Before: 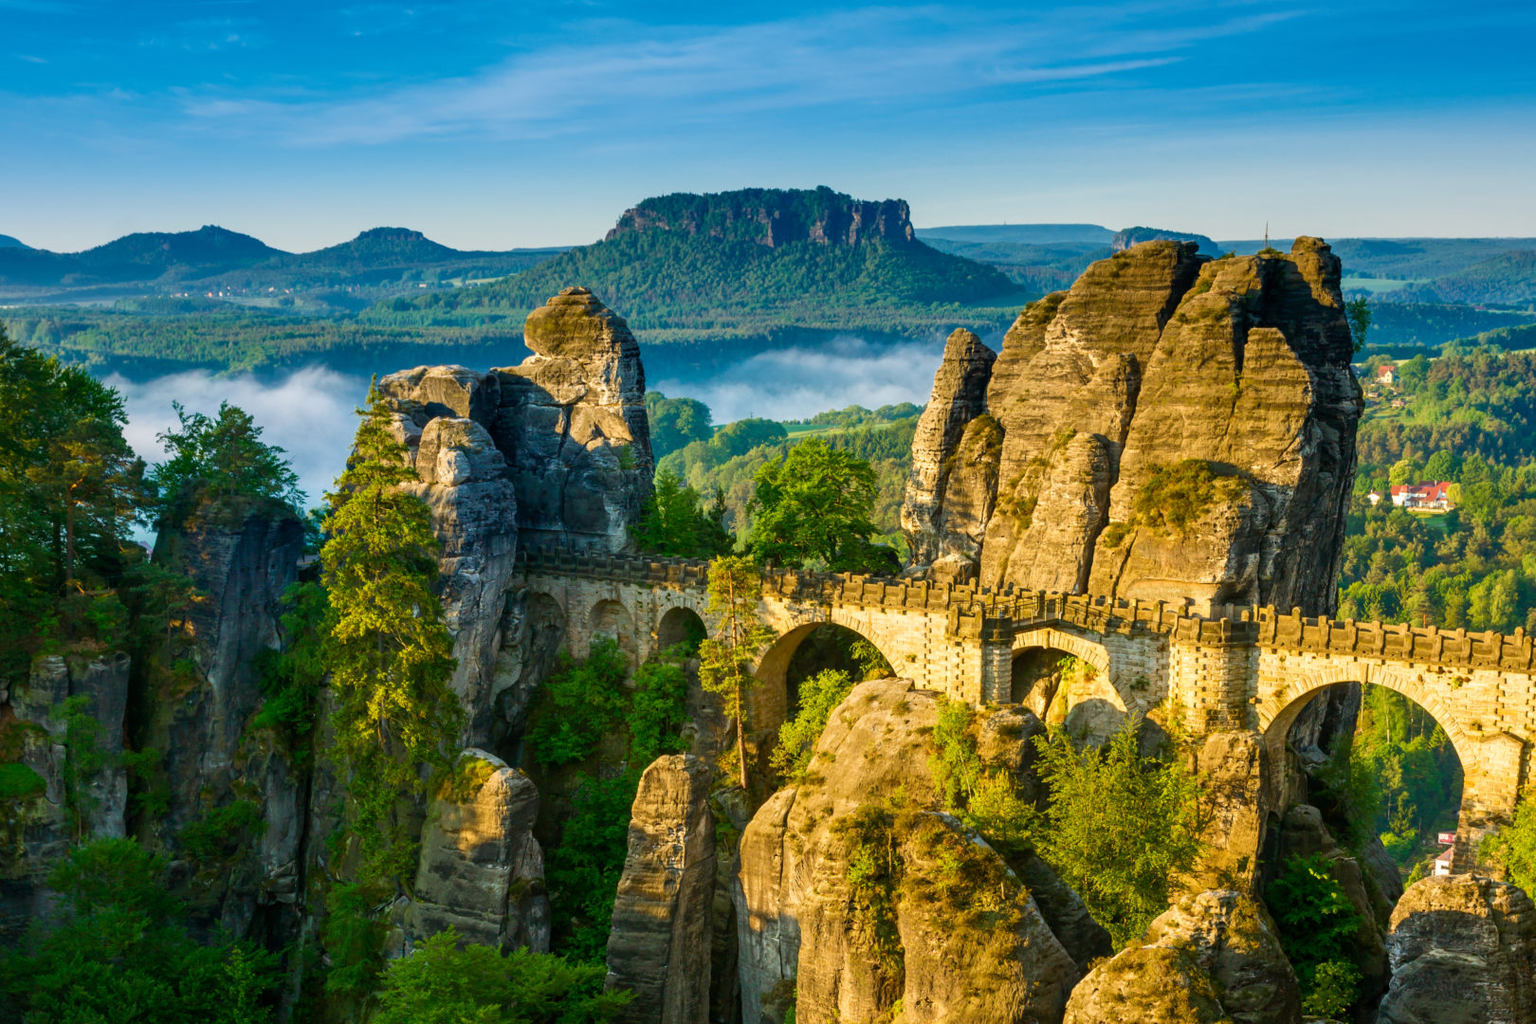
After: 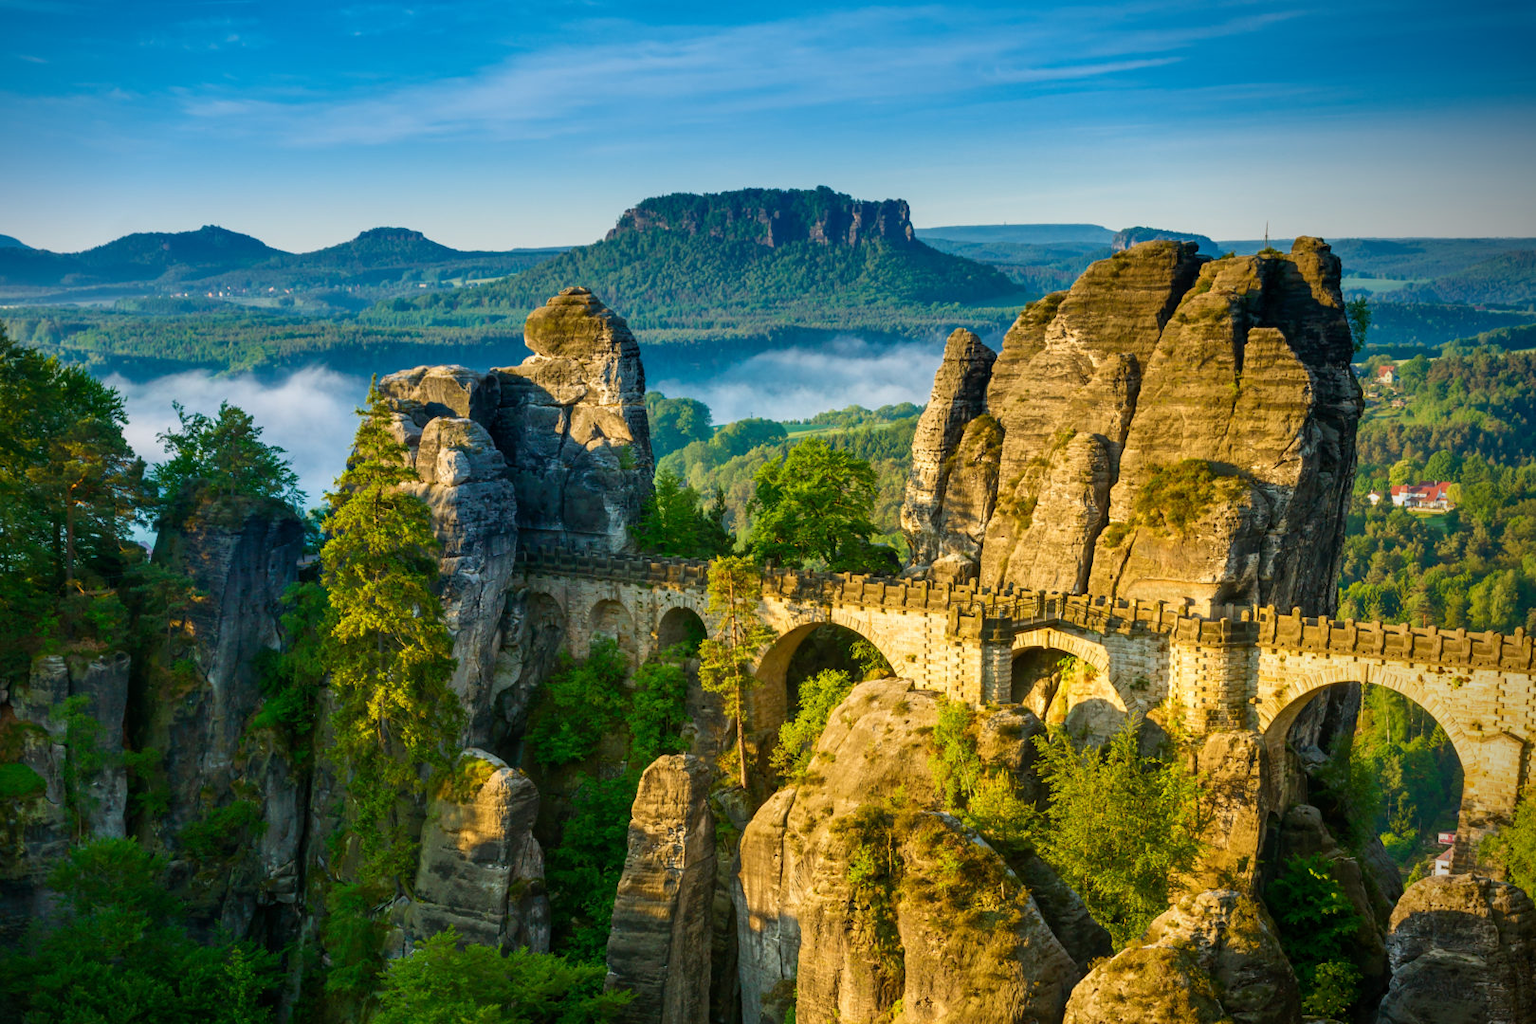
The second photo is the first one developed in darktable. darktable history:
vignetting: brightness -0.59, saturation -0.001, center (-0.148, 0.012)
